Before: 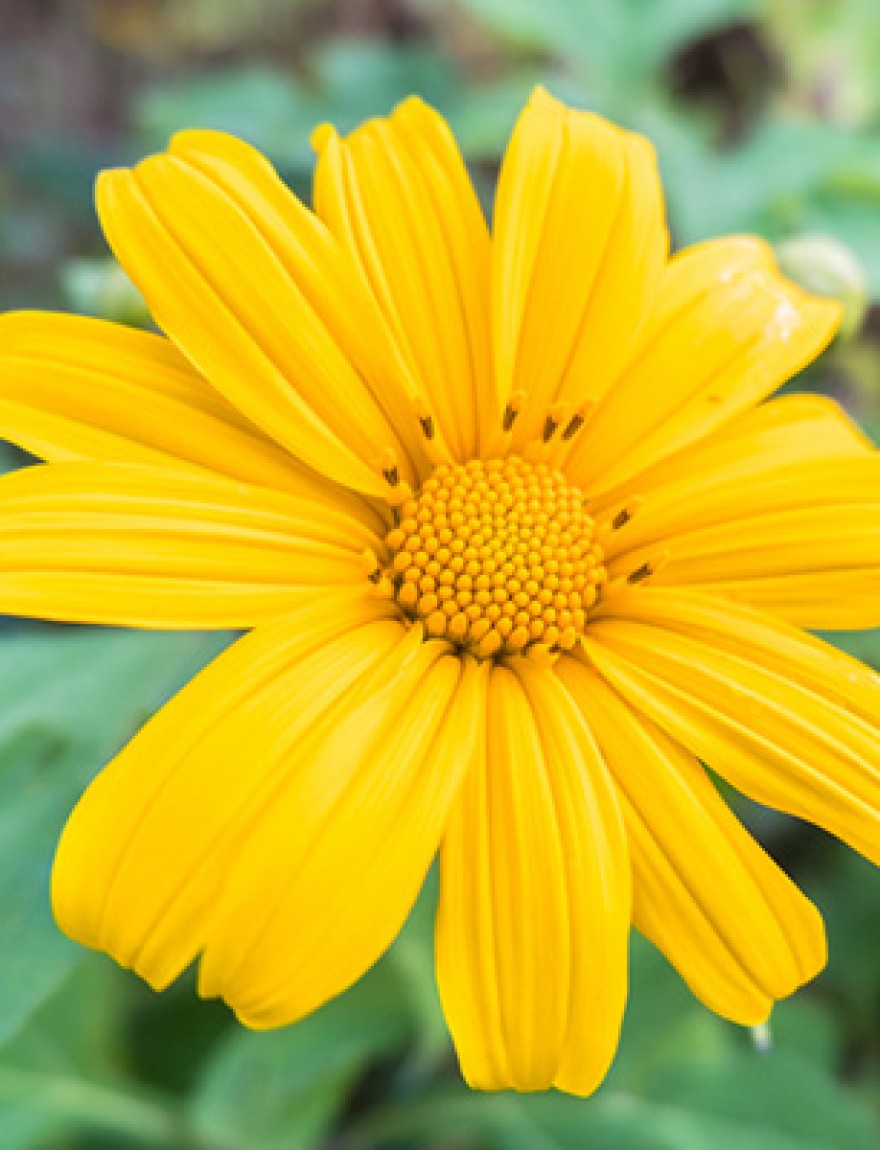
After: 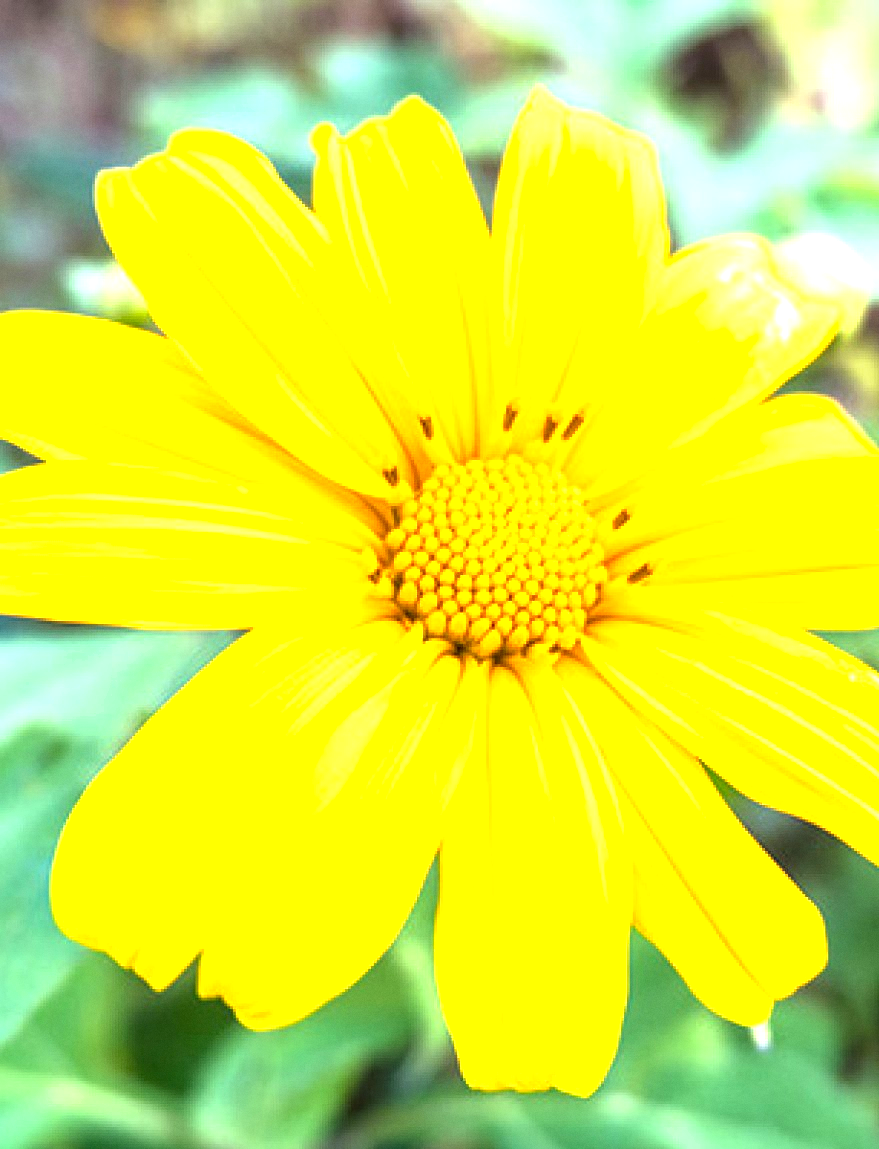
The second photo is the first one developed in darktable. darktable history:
levels: levels [0, 0.352, 0.703]
local contrast: detail 130%
shadows and highlights: shadows 25, highlights -25
grain: coarseness 0.09 ISO, strength 10%
